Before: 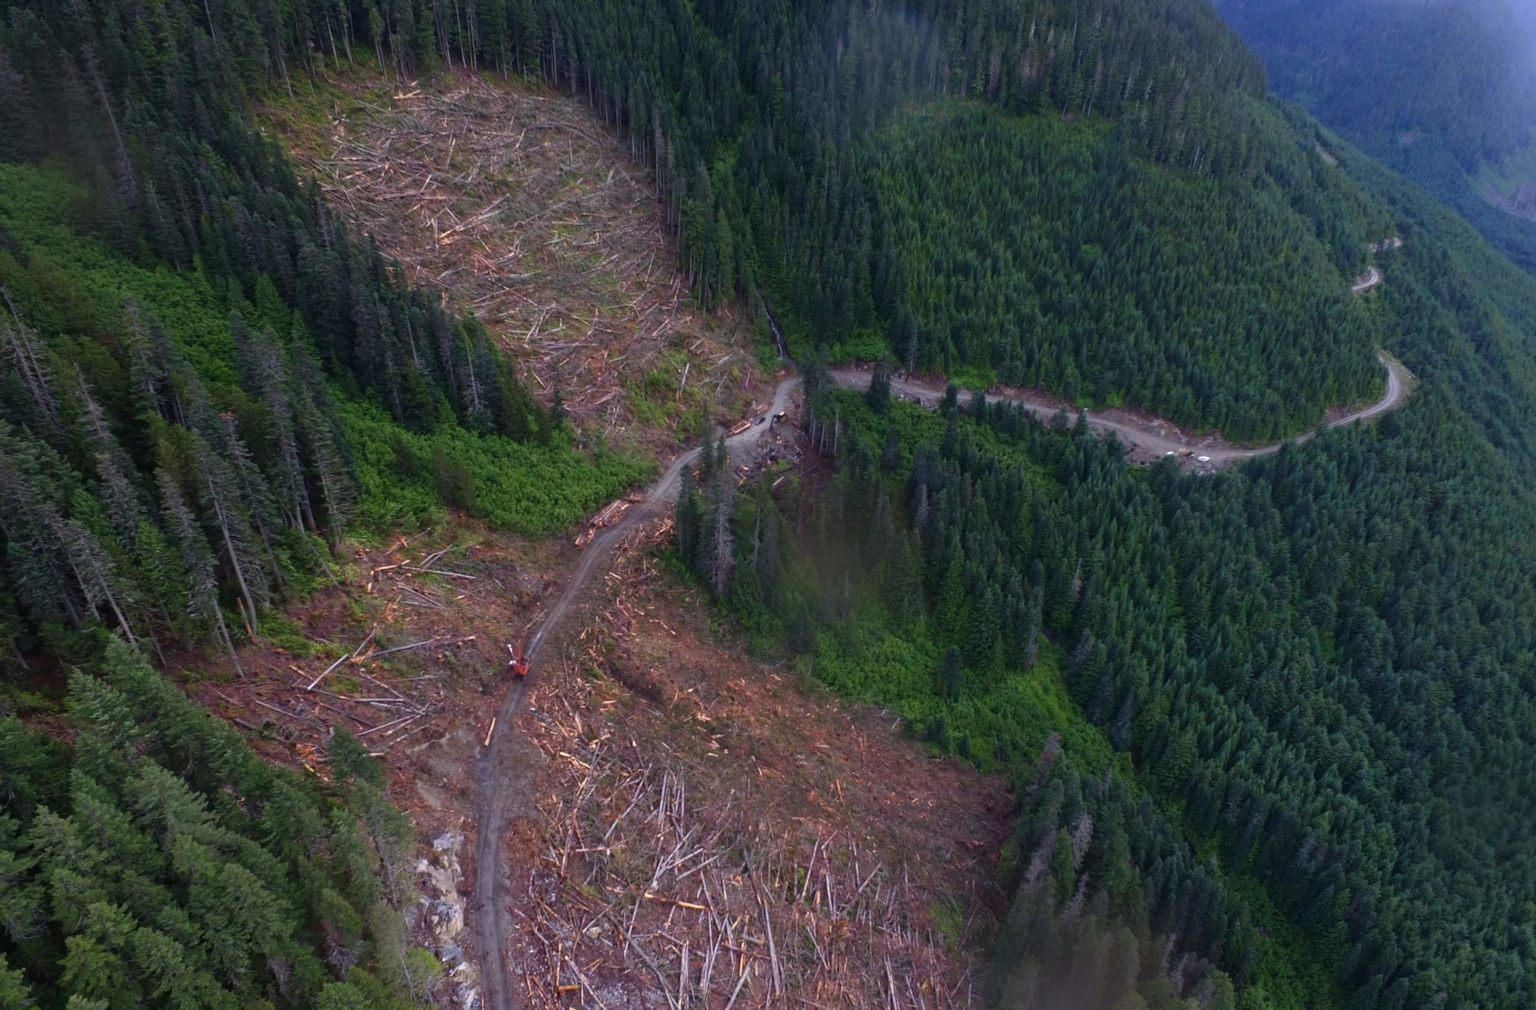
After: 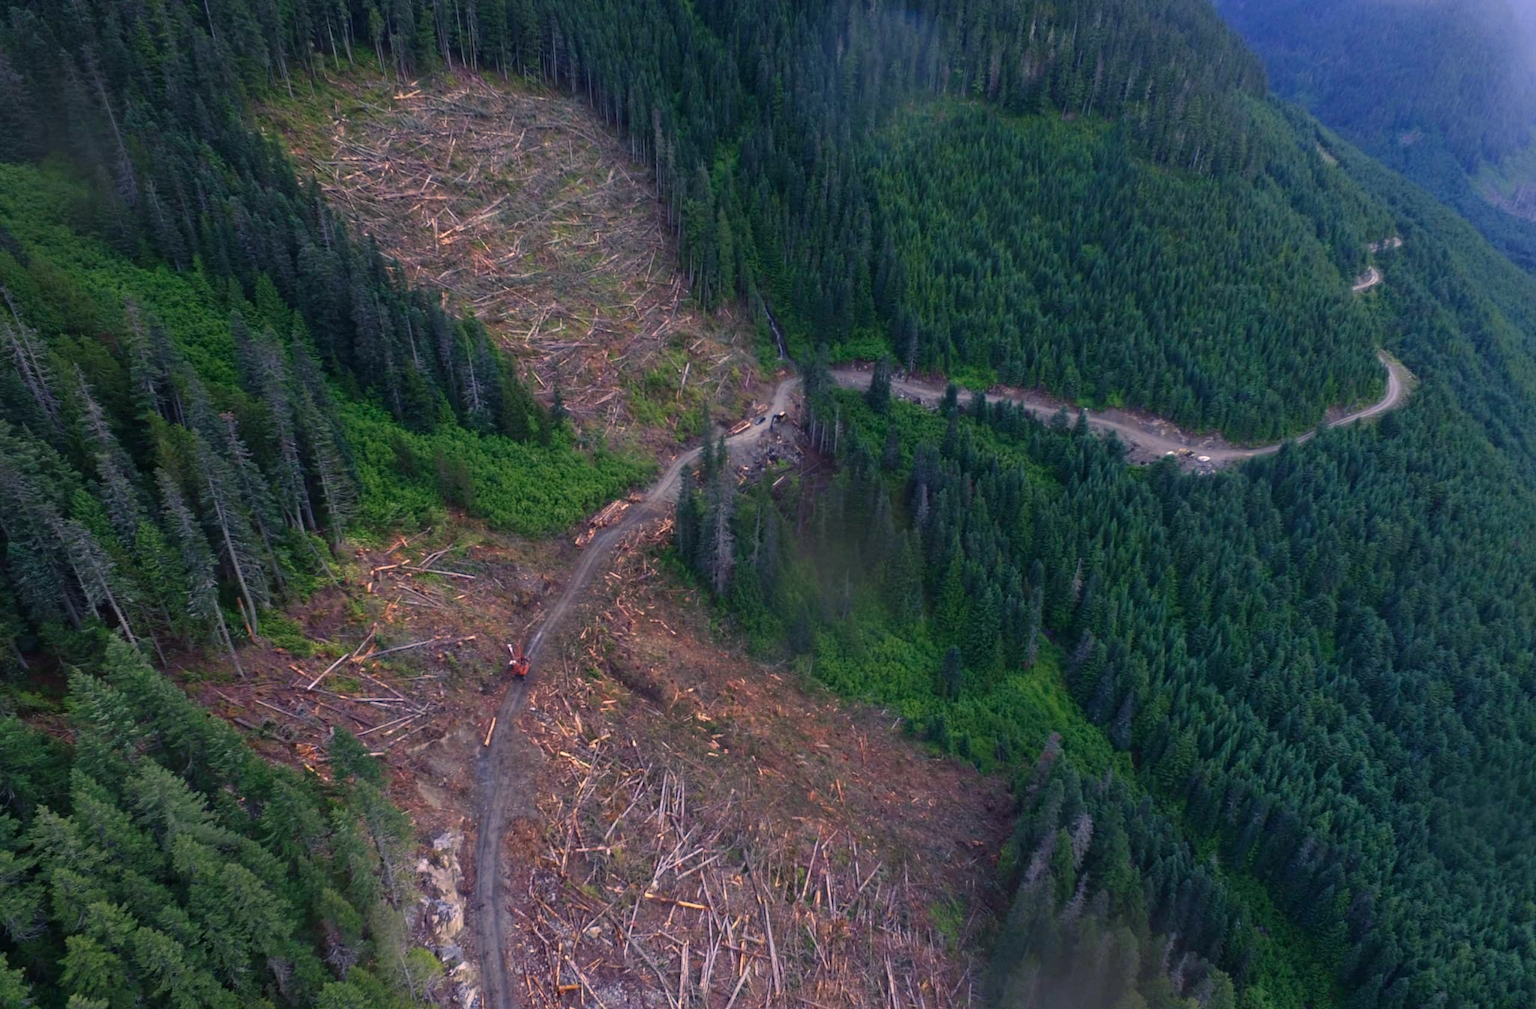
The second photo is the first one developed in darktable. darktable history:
base curve: curves: ch0 [(0, 0) (0.472, 0.508) (1, 1)]
color balance rgb: shadows lift › chroma 5.41%, shadows lift › hue 240°, highlights gain › chroma 3.74%, highlights gain › hue 60°, saturation formula JzAzBz (2021)
